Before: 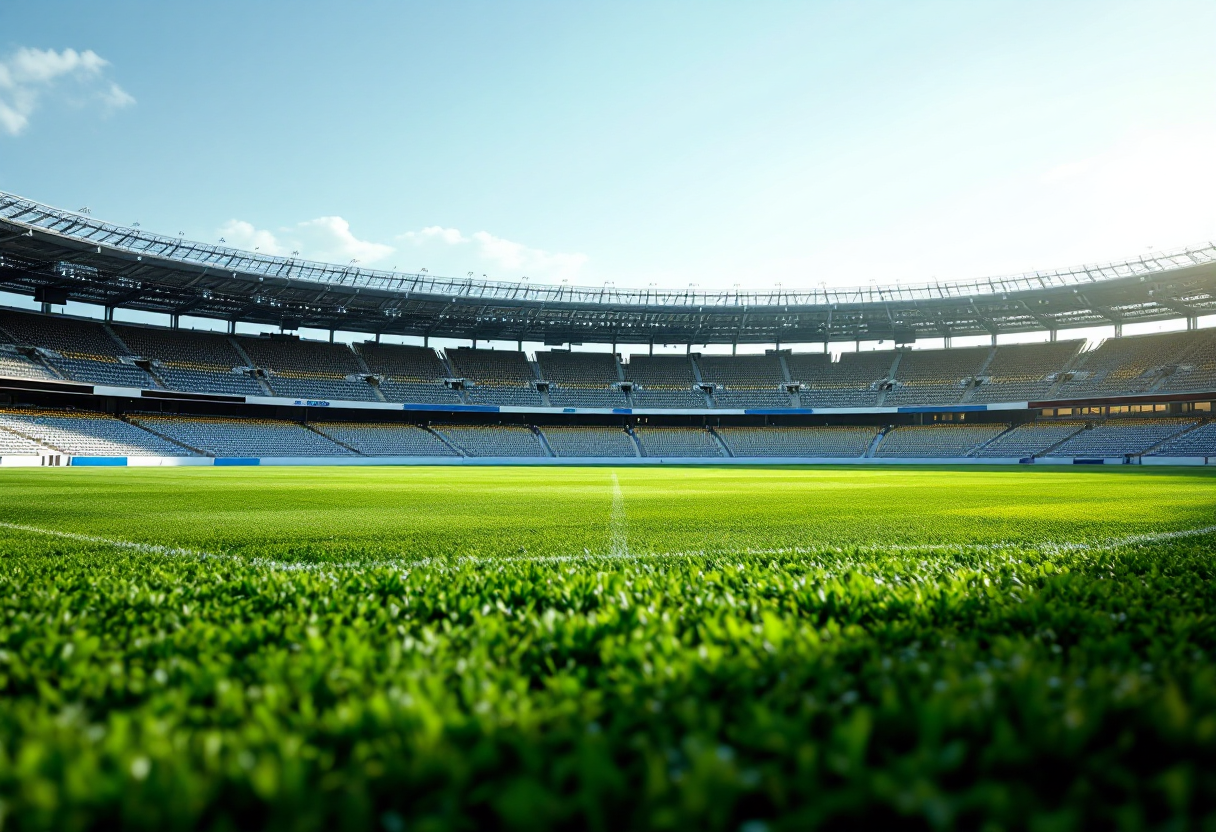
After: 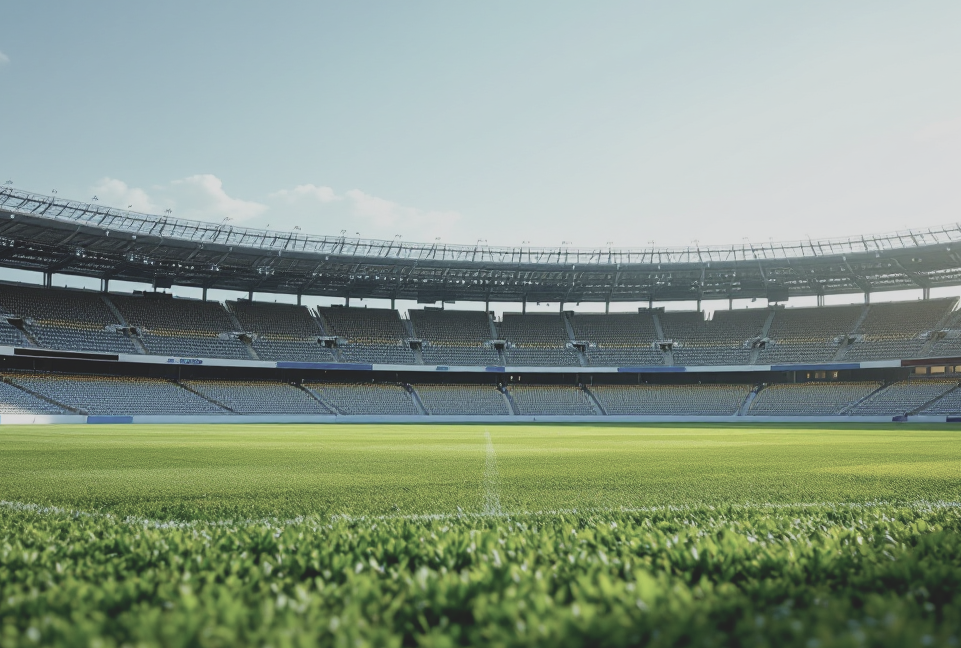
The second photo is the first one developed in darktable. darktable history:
crop and rotate: left 10.519%, top 5.145%, right 10.419%, bottom 16.862%
contrast brightness saturation: contrast -0.259, saturation -0.438
